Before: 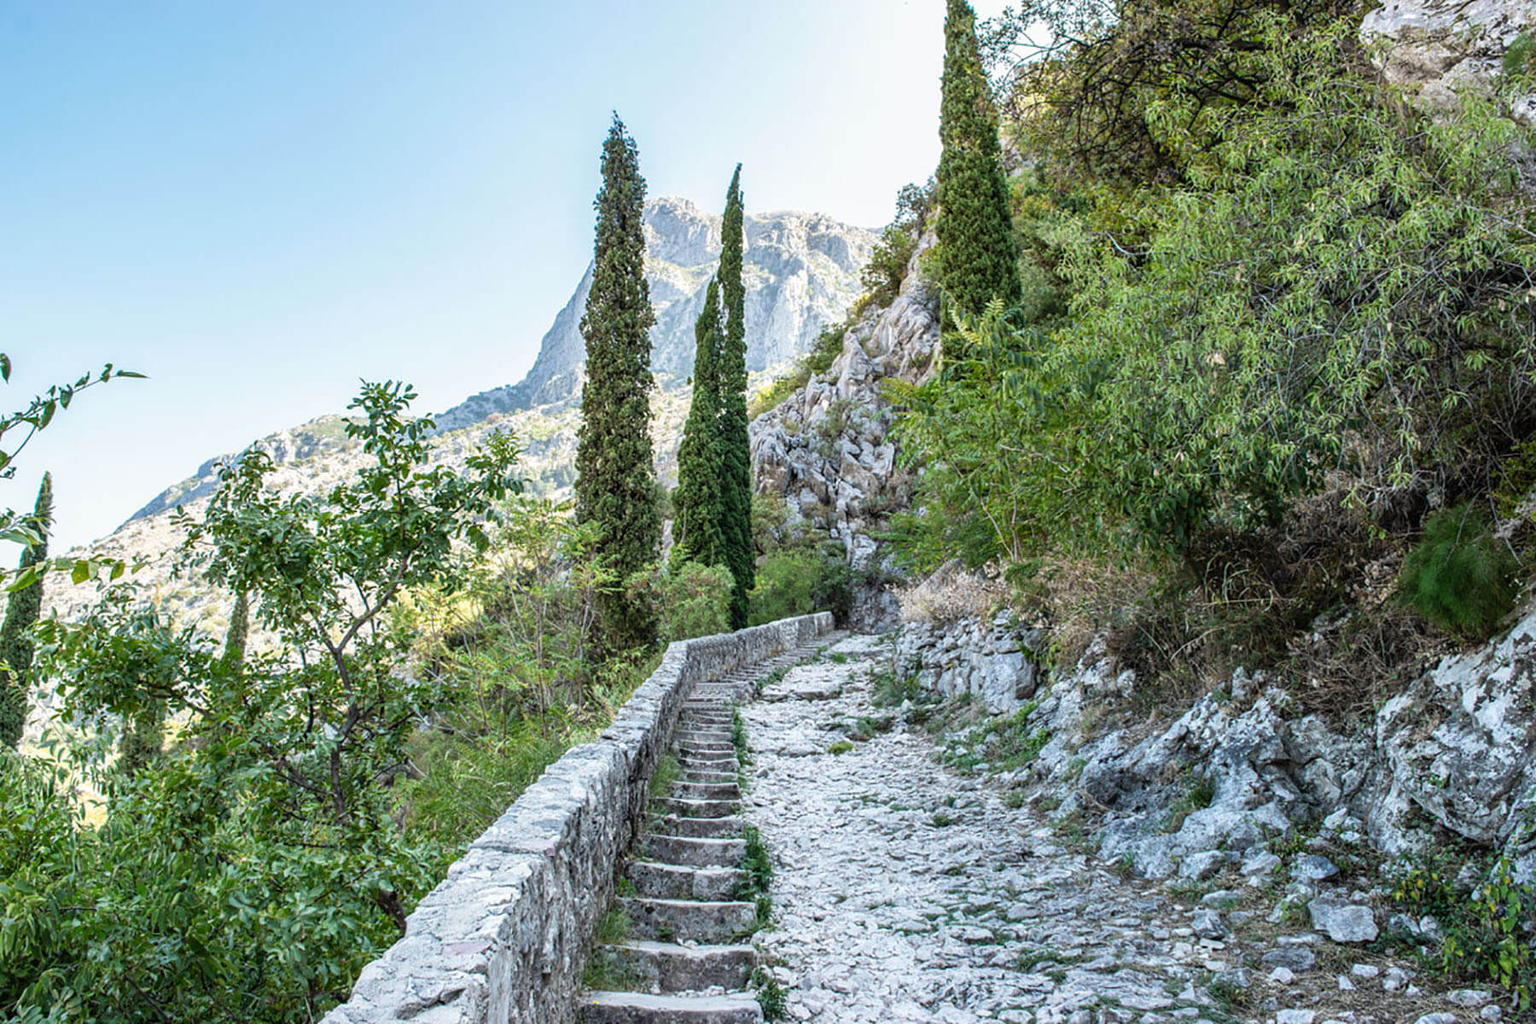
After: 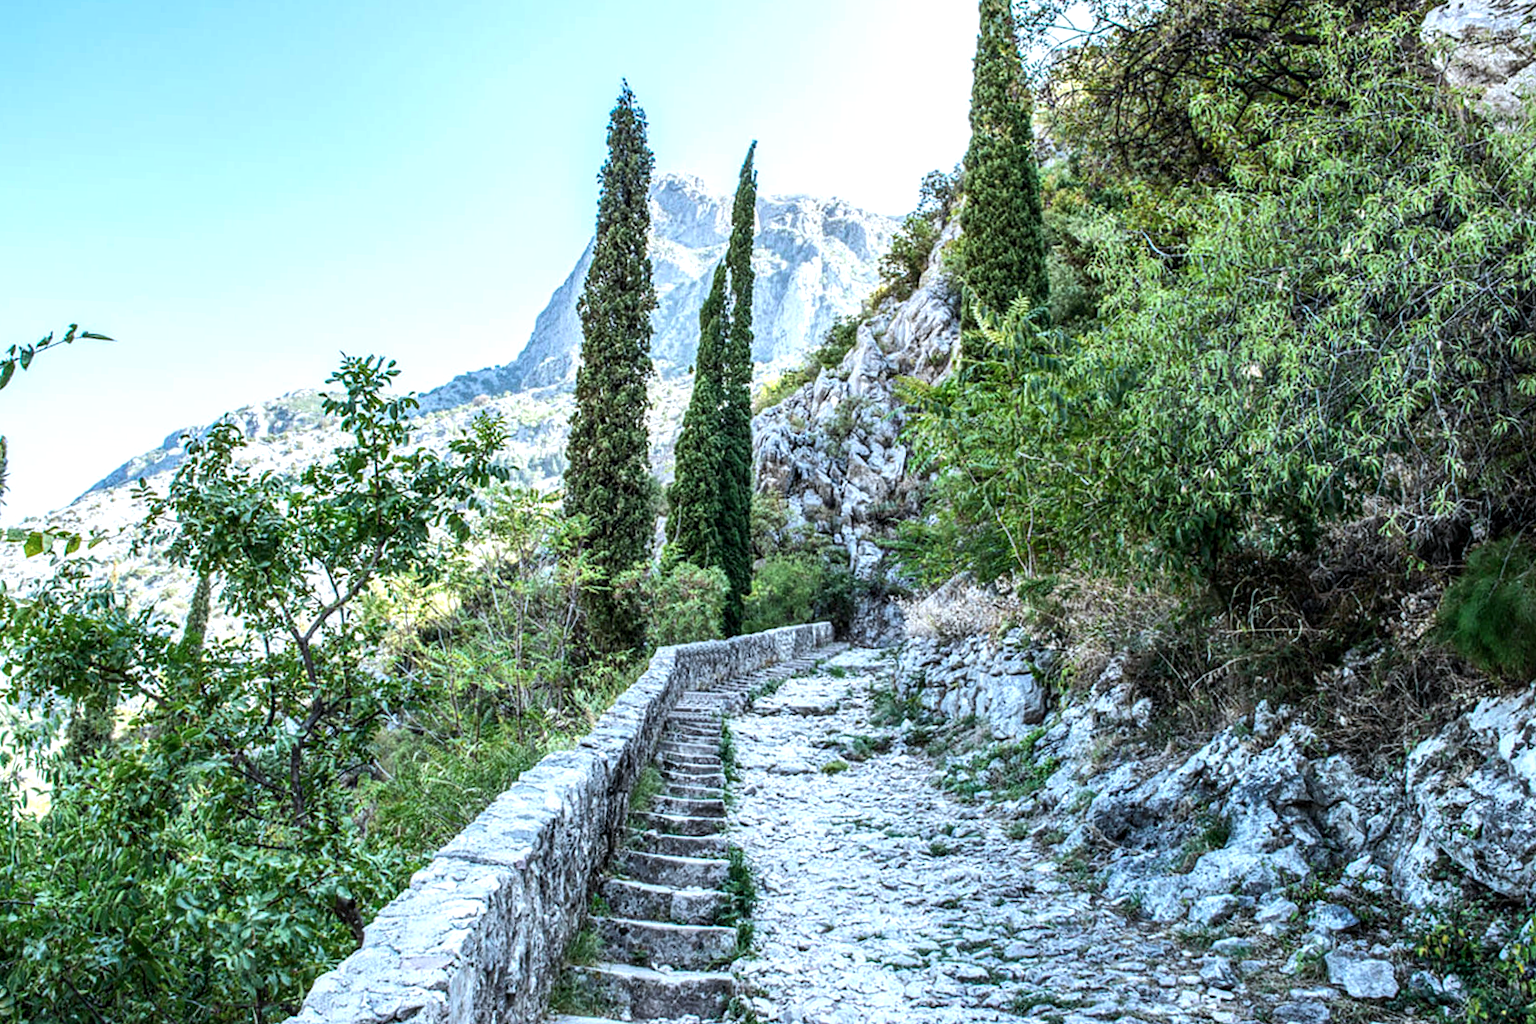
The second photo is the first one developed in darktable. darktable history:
contrast brightness saturation: contrast 0.073
color calibration: illuminant custom, x 0.368, y 0.373, temperature 4338.79 K
local contrast: on, module defaults
tone equalizer: -8 EV -0.412 EV, -7 EV -0.411 EV, -6 EV -0.309 EV, -5 EV -0.23 EV, -3 EV 0.239 EV, -2 EV 0.351 EV, -1 EV 0.39 EV, +0 EV 0.397 EV, edges refinement/feathering 500, mask exposure compensation -1.57 EV, preserve details no
crop and rotate: angle -2.54°
